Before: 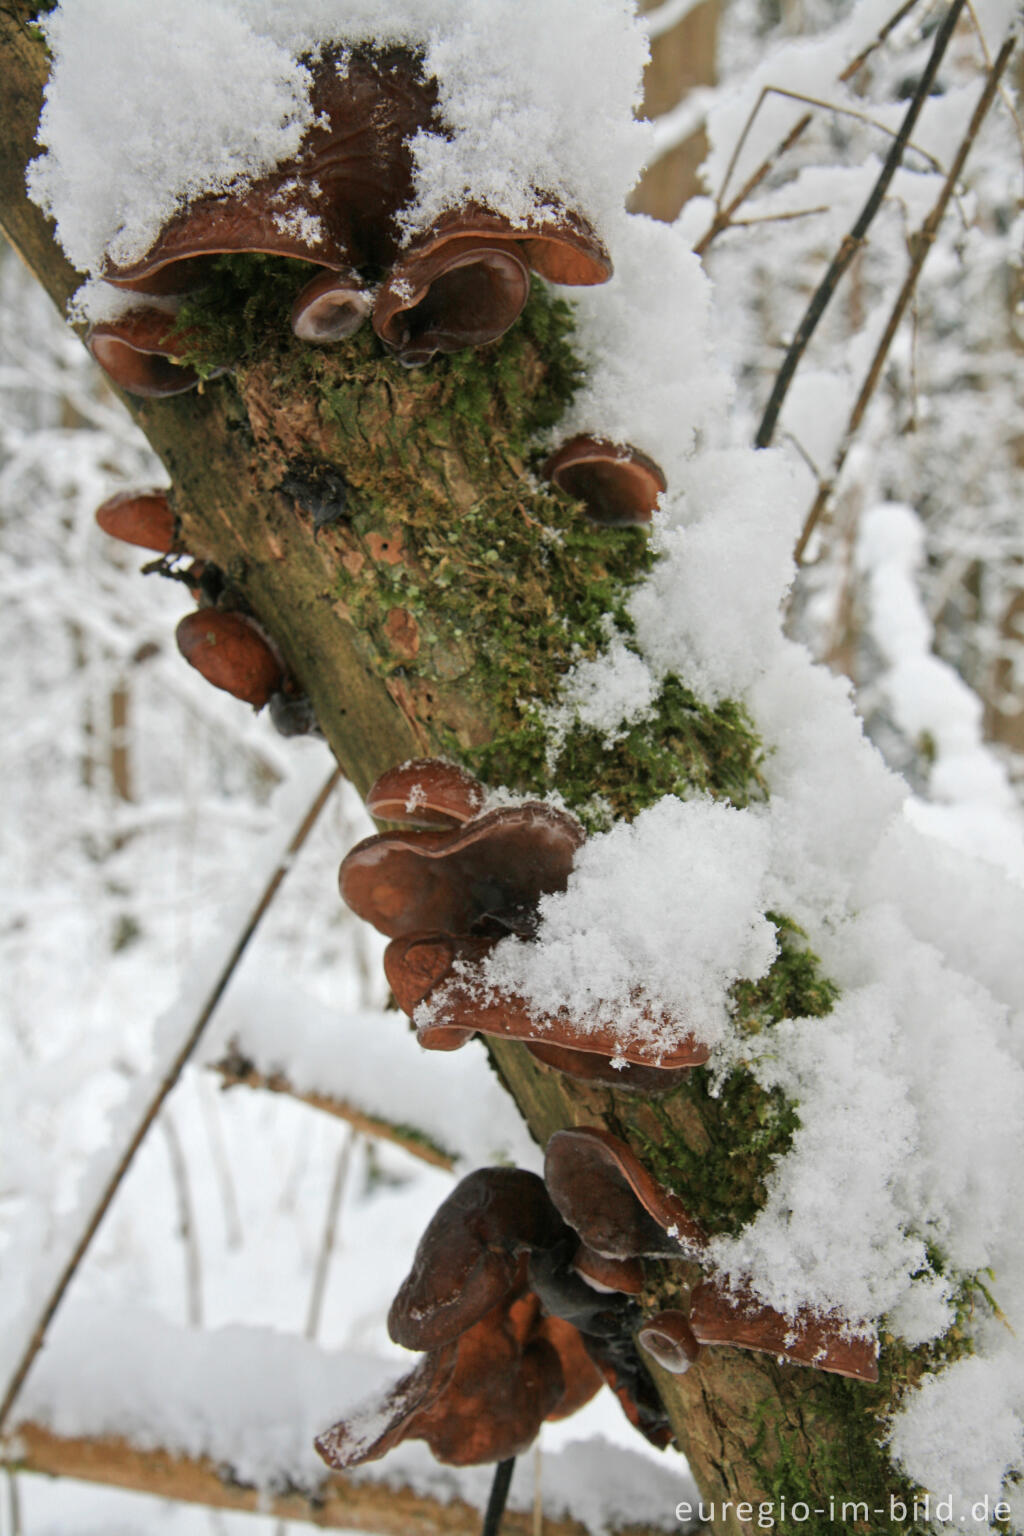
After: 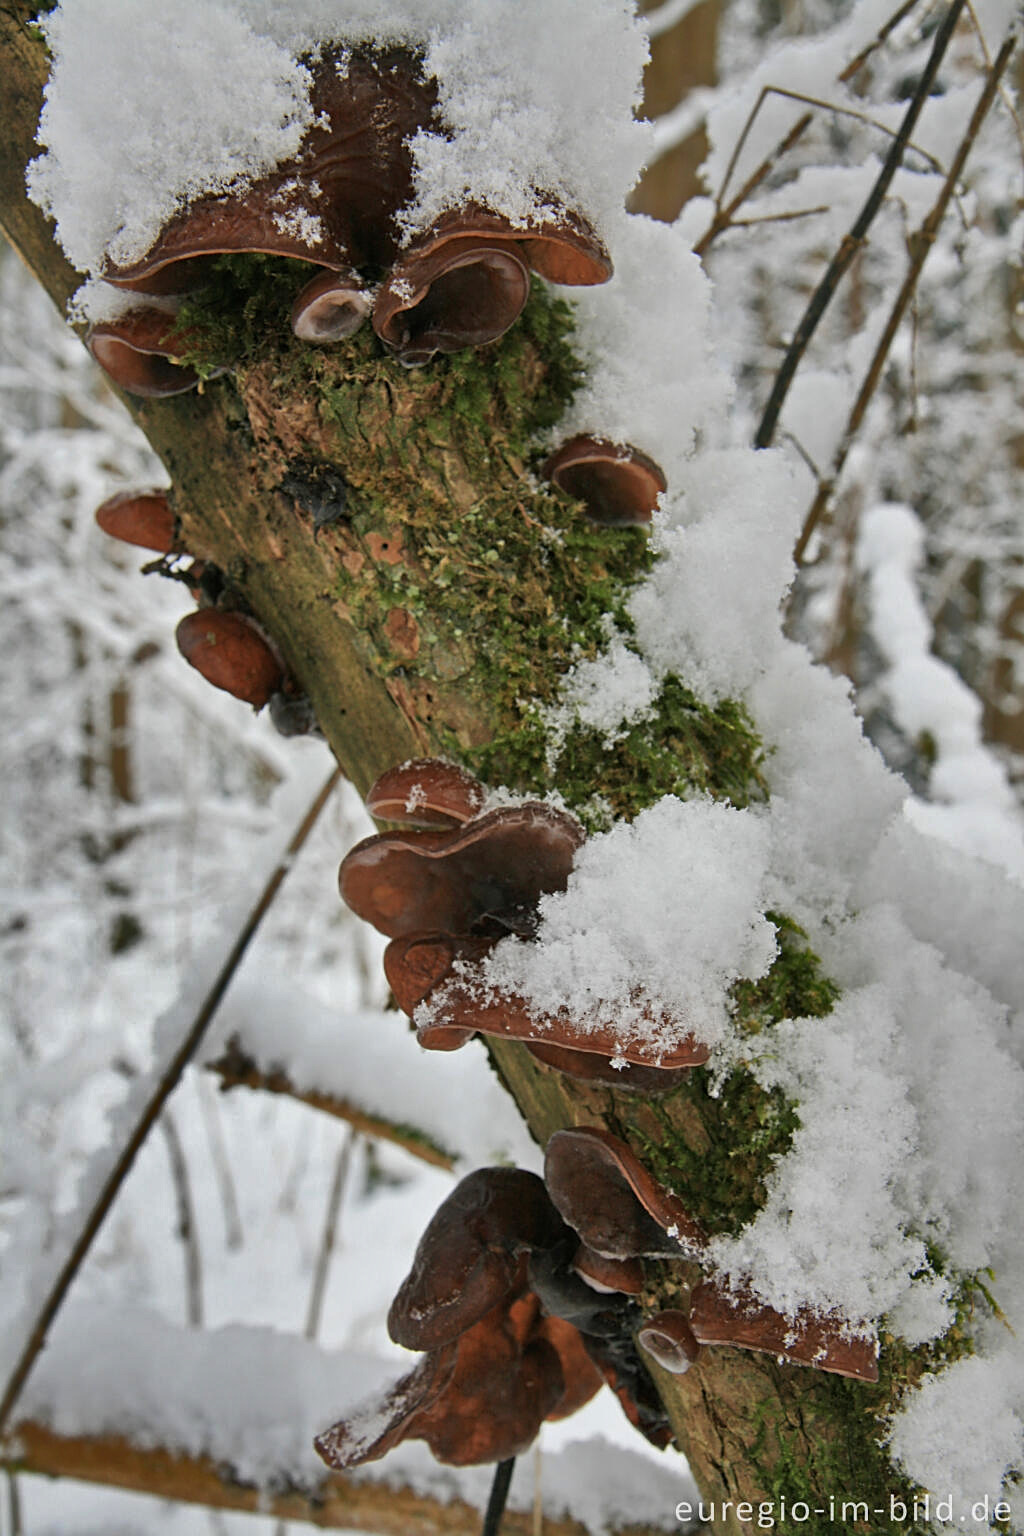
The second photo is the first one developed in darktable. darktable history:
shadows and highlights: white point adjustment -3.78, highlights -63.63, soften with gaussian
sharpen: on, module defaults
color zones: curves: ch0 [(0.068, 0.464) (0.25, 0.5) (0.48, 0.508) (0.75, 0.536) (0.886, 0.476) (0.967, 0.456)]; ch1 [(0.066, 0.456) (0.25, 0.5) (0.616, 0.508) (0.746, 0.56) (0.934, 0.444)]
